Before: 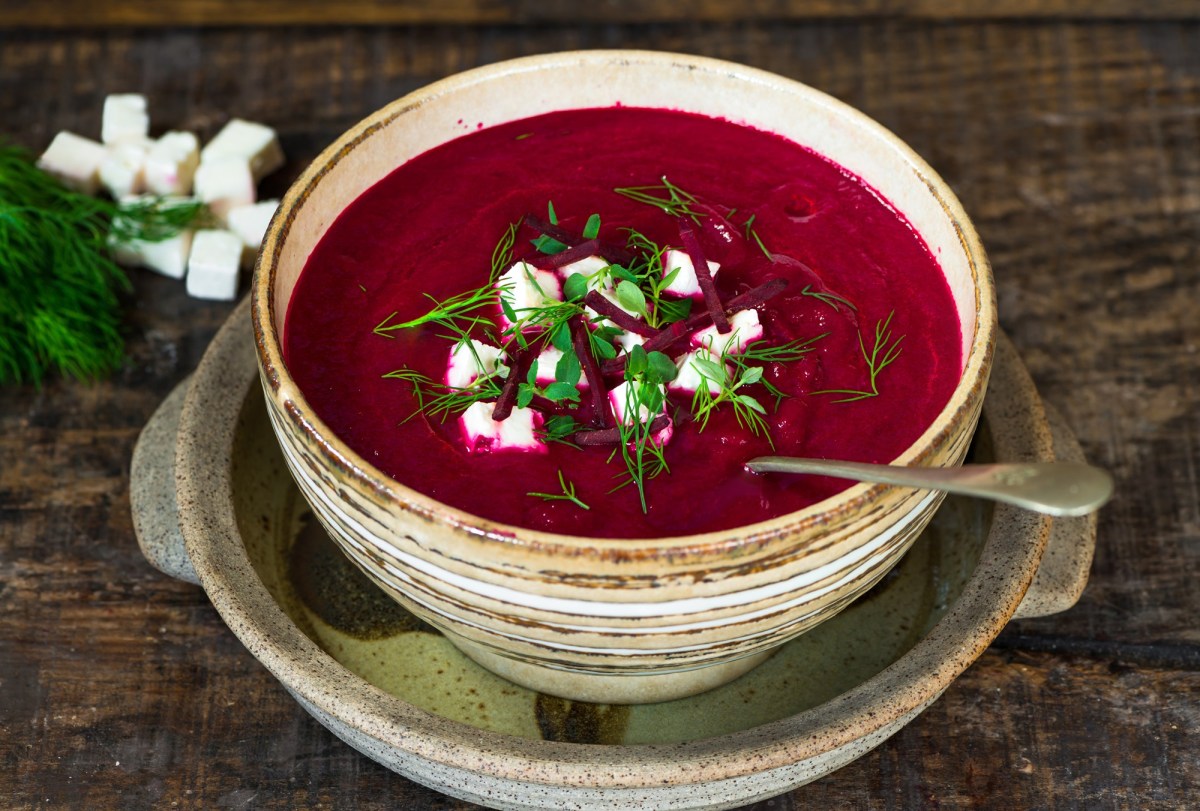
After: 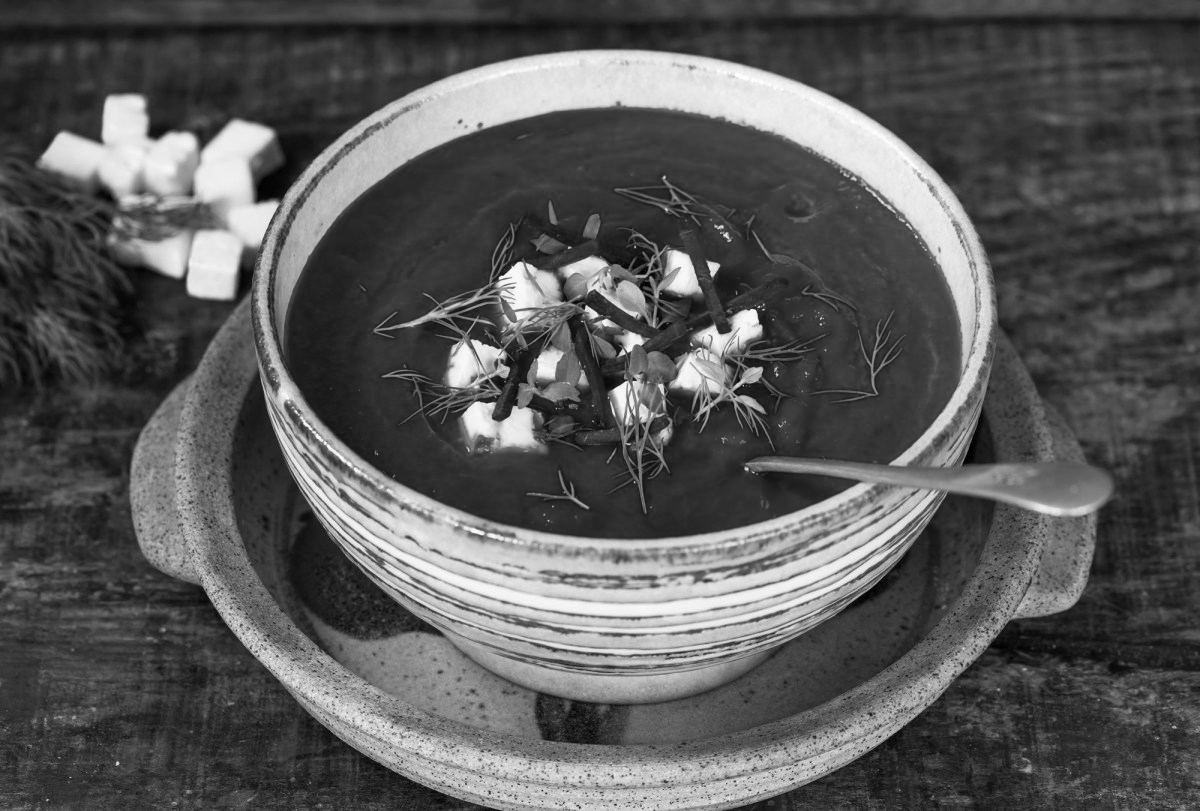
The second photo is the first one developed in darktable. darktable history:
color correction: saturation 1.8
monochrome: on, module defaults
